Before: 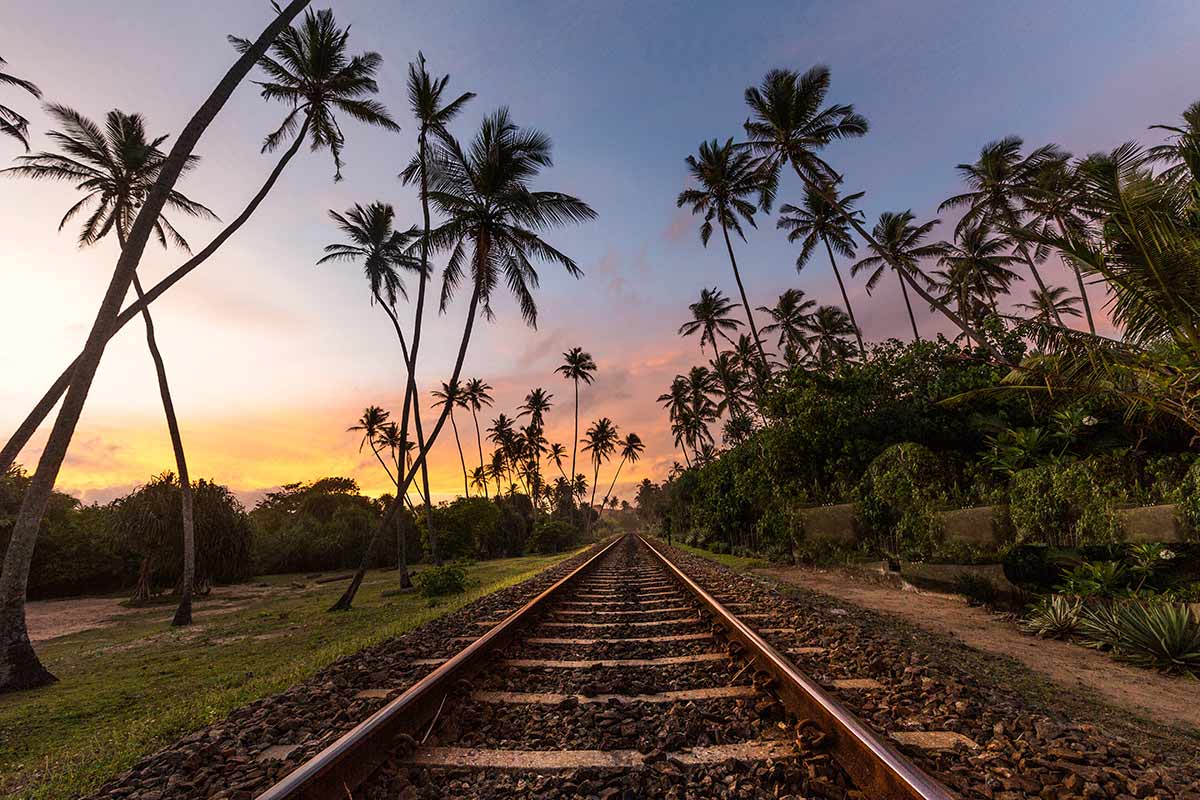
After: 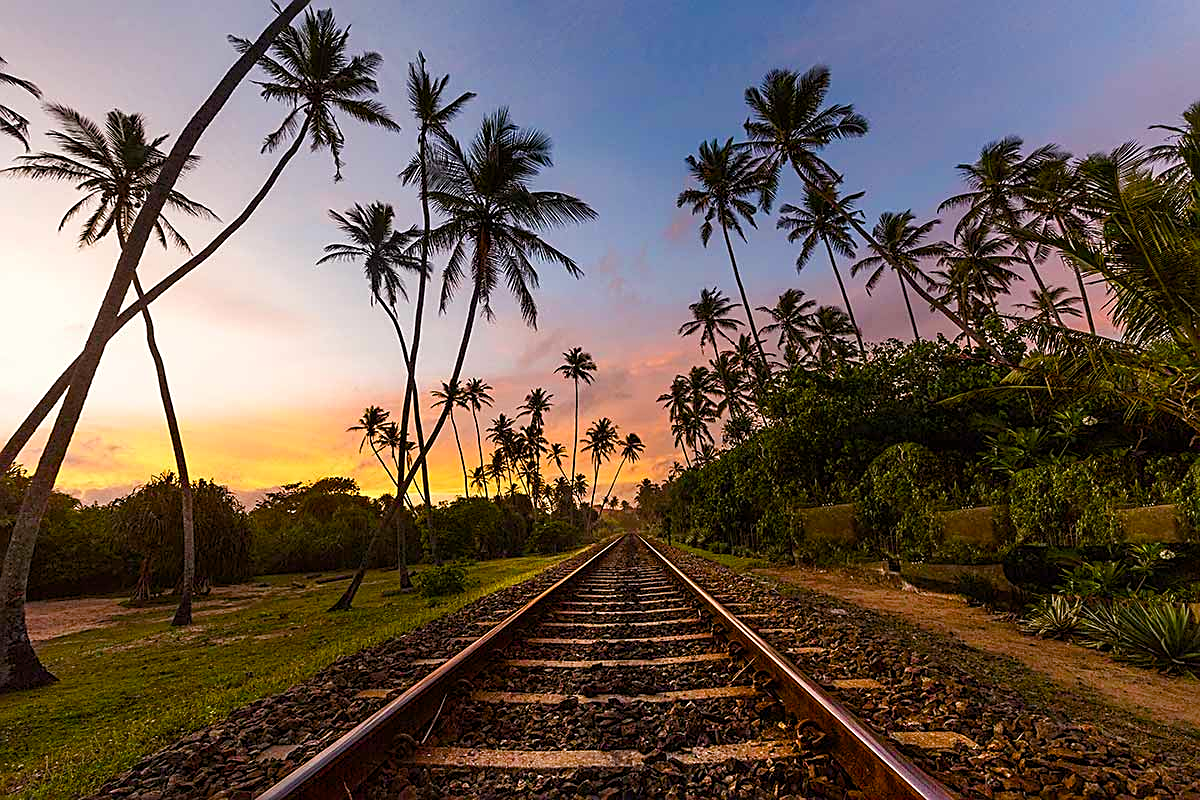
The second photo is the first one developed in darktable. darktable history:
color balance rgb: perceptual saturation grading › global saturation 35%, perceptual saturation grading › highlights -25%, perceptual saturation grading › shadows 50%
sharpen: amount 0.575
